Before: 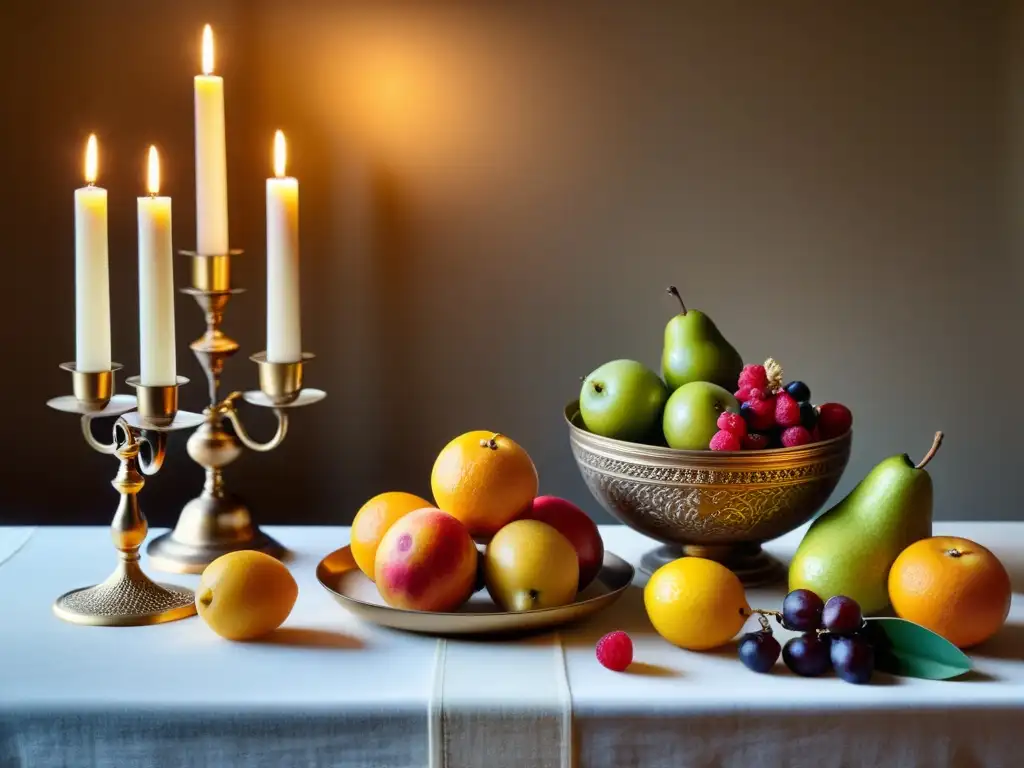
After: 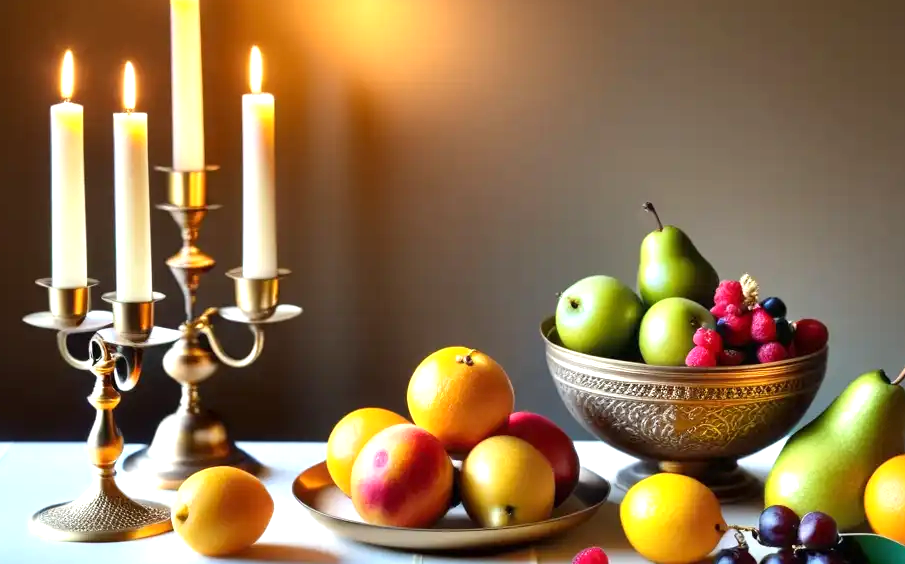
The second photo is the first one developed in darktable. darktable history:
crop and rotate: left 2.348%, top 11.029%, right 9.272%, bottom 15.418%
exposure: exposure 0.695 EV, compensate exposure bias true, compensate highlight preservation false
